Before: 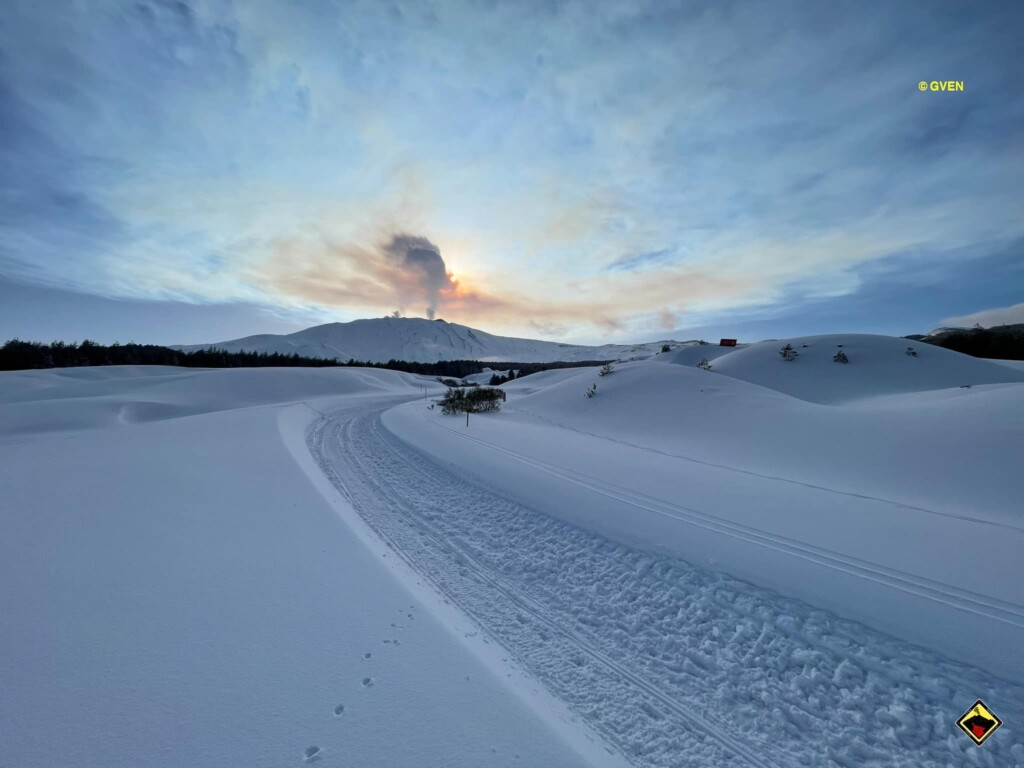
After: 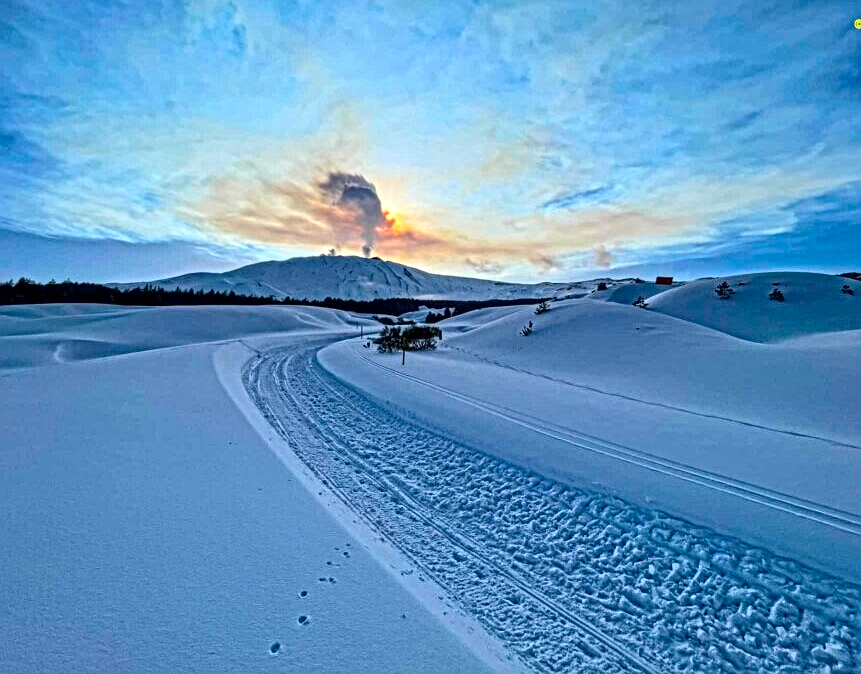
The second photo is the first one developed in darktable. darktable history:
color balance rgb: perceptual saturation grading › global saturation 30.604%, global vibrance 20%
local contrast: mode bilateral grid, contrast 20, coarseness 4, detail 299%, midtone range 0.2
contrast brightness saturation: contrast 0.161, saturation 0.328
crop: left 6.288%, top 8.131%, right 9.548%, bottom 4.096%
sharpen: radius 2.914, amount 0.858, threshold 47.099
